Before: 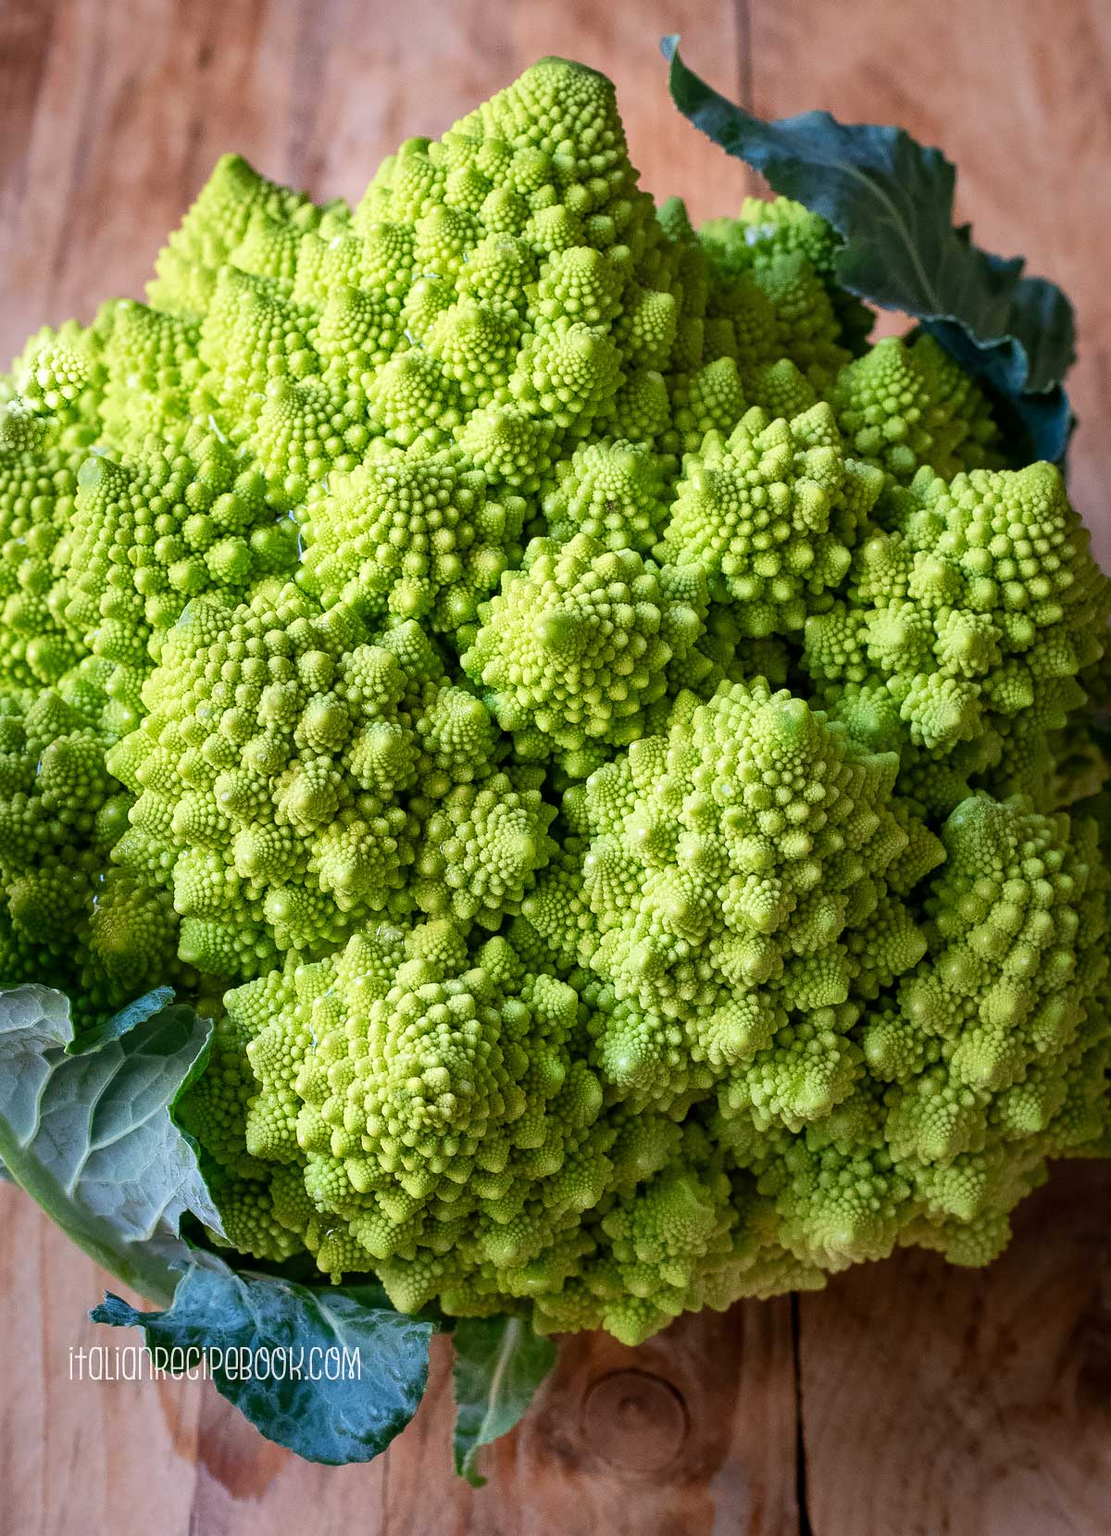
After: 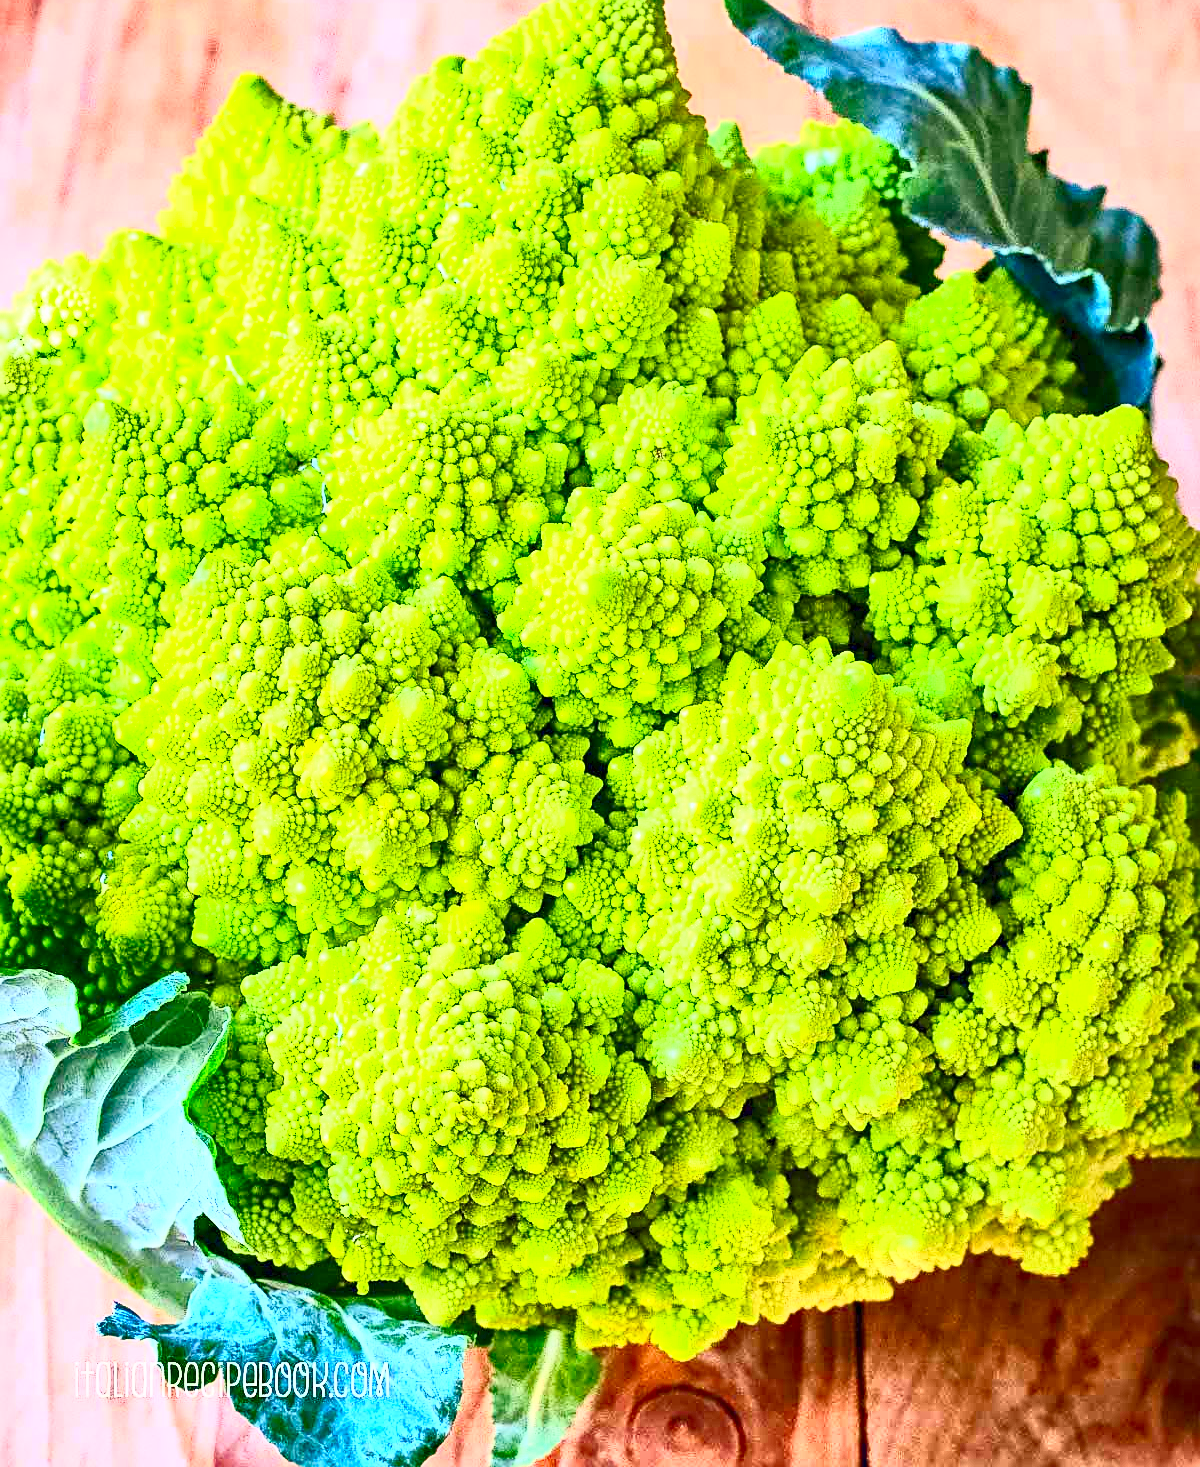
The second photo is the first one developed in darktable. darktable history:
crop and rotate: top 5.607%, bottom 5.914%
contrast brightness saturation: contrast 0.829, brightness 0.593, saturation 0.592
haze removal: adaptive false
tone equalizer: -8 EV 1.99 EV, -7 EV 2 EV, -6 EV 1.96 EV, -5 EV 1.99 EV, -4 EV 1.96 EV, -3 EV 1.48 EV, -2 EV 1 EV, -1 EV 0.49 EV
sharpen: on, module defaults
